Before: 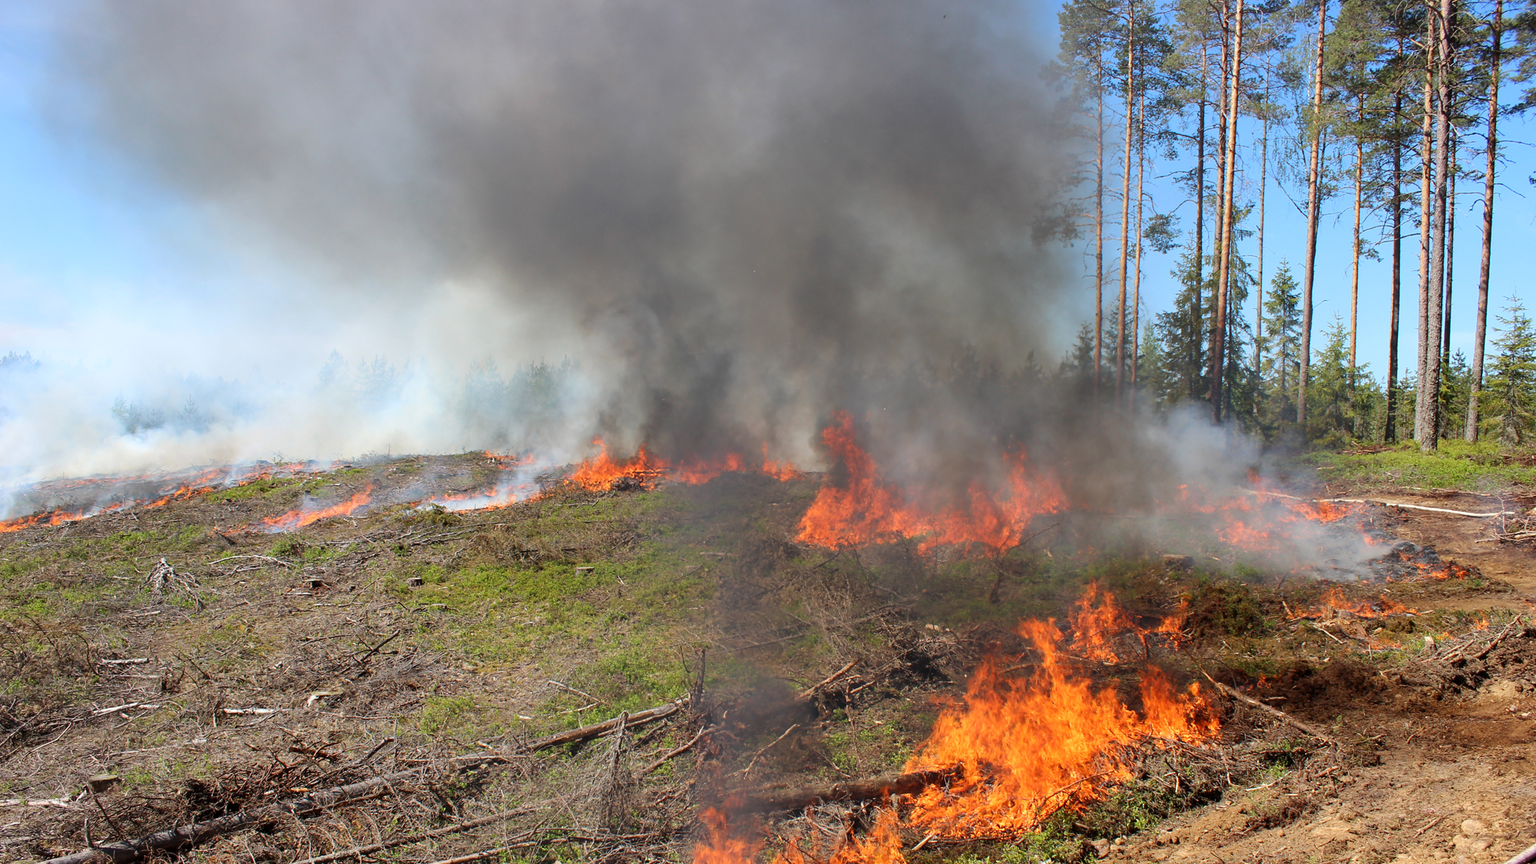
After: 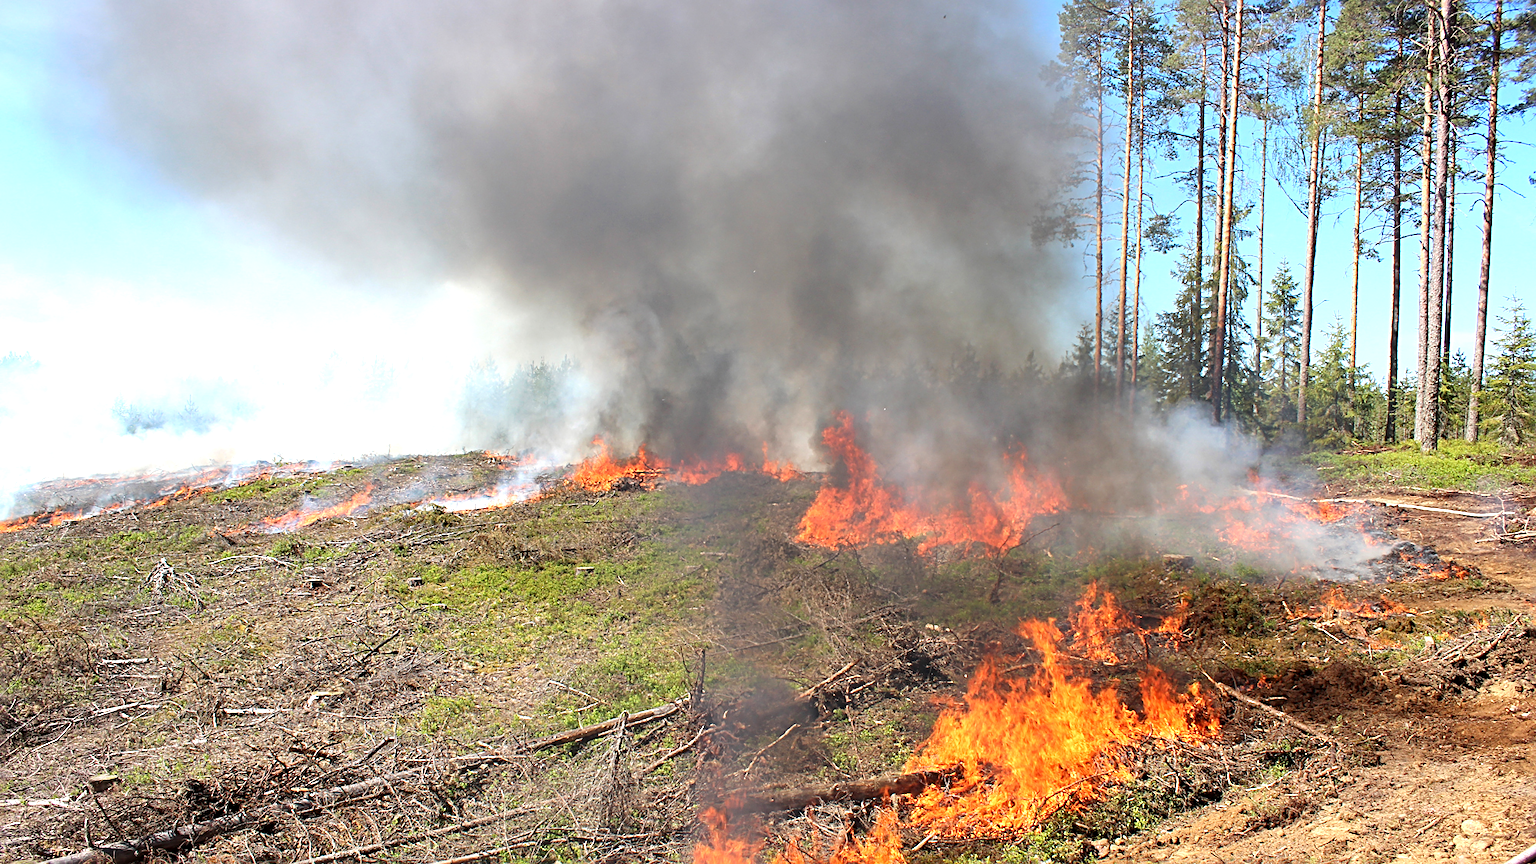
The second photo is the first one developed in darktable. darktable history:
exposure: black level correction 0, exposure 0.699 EV, compensate highlight preservation false
sharpen: radius 3.121
